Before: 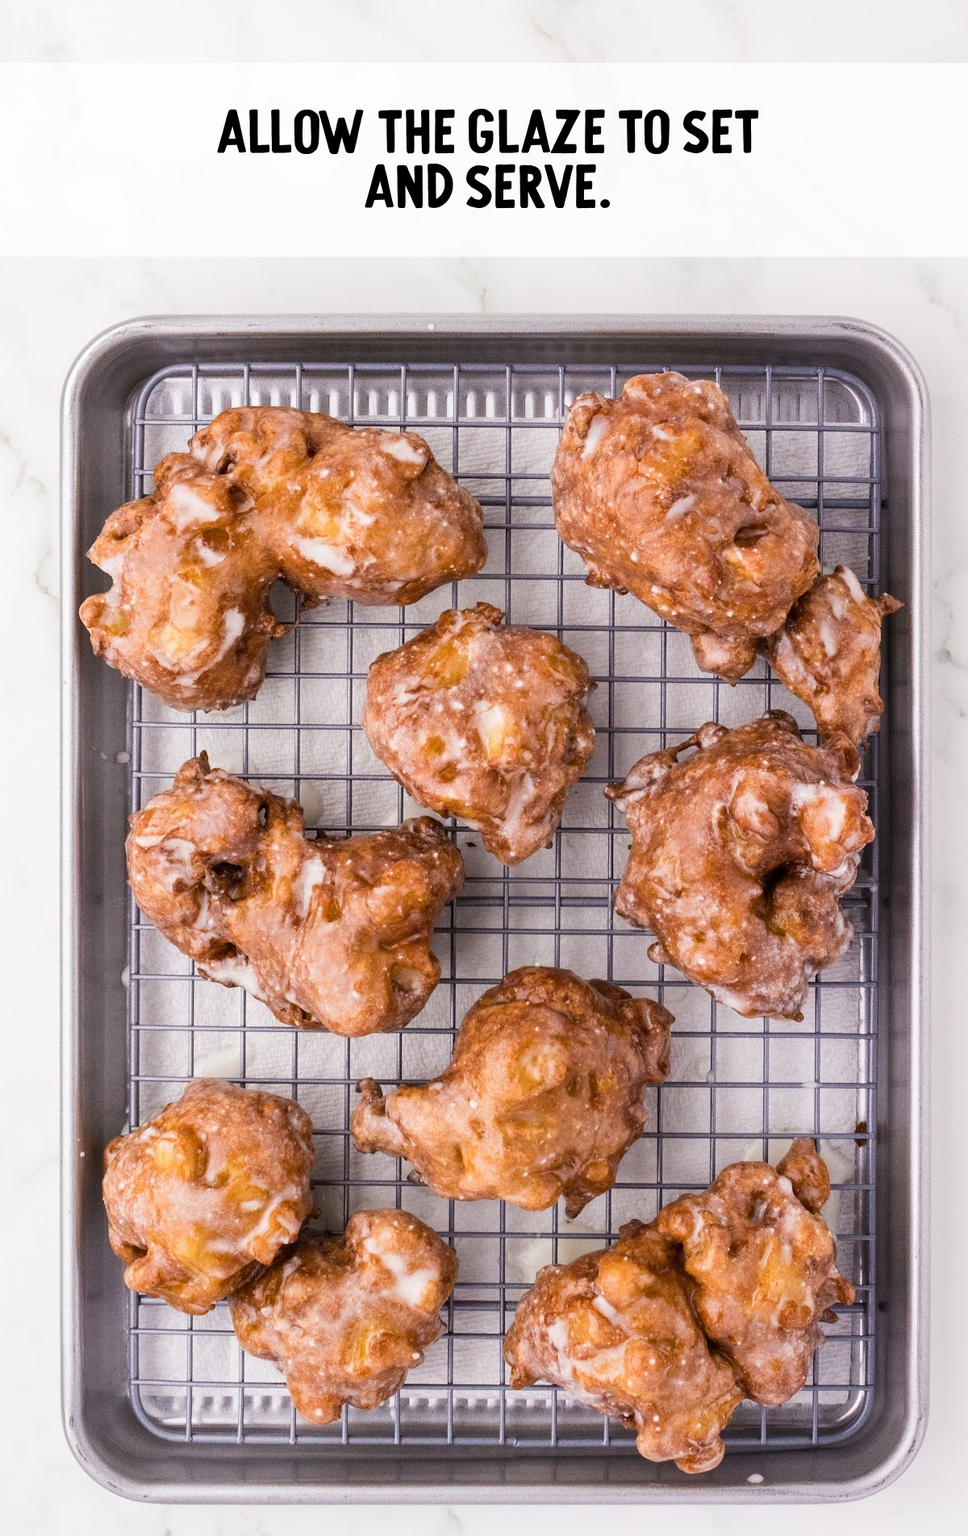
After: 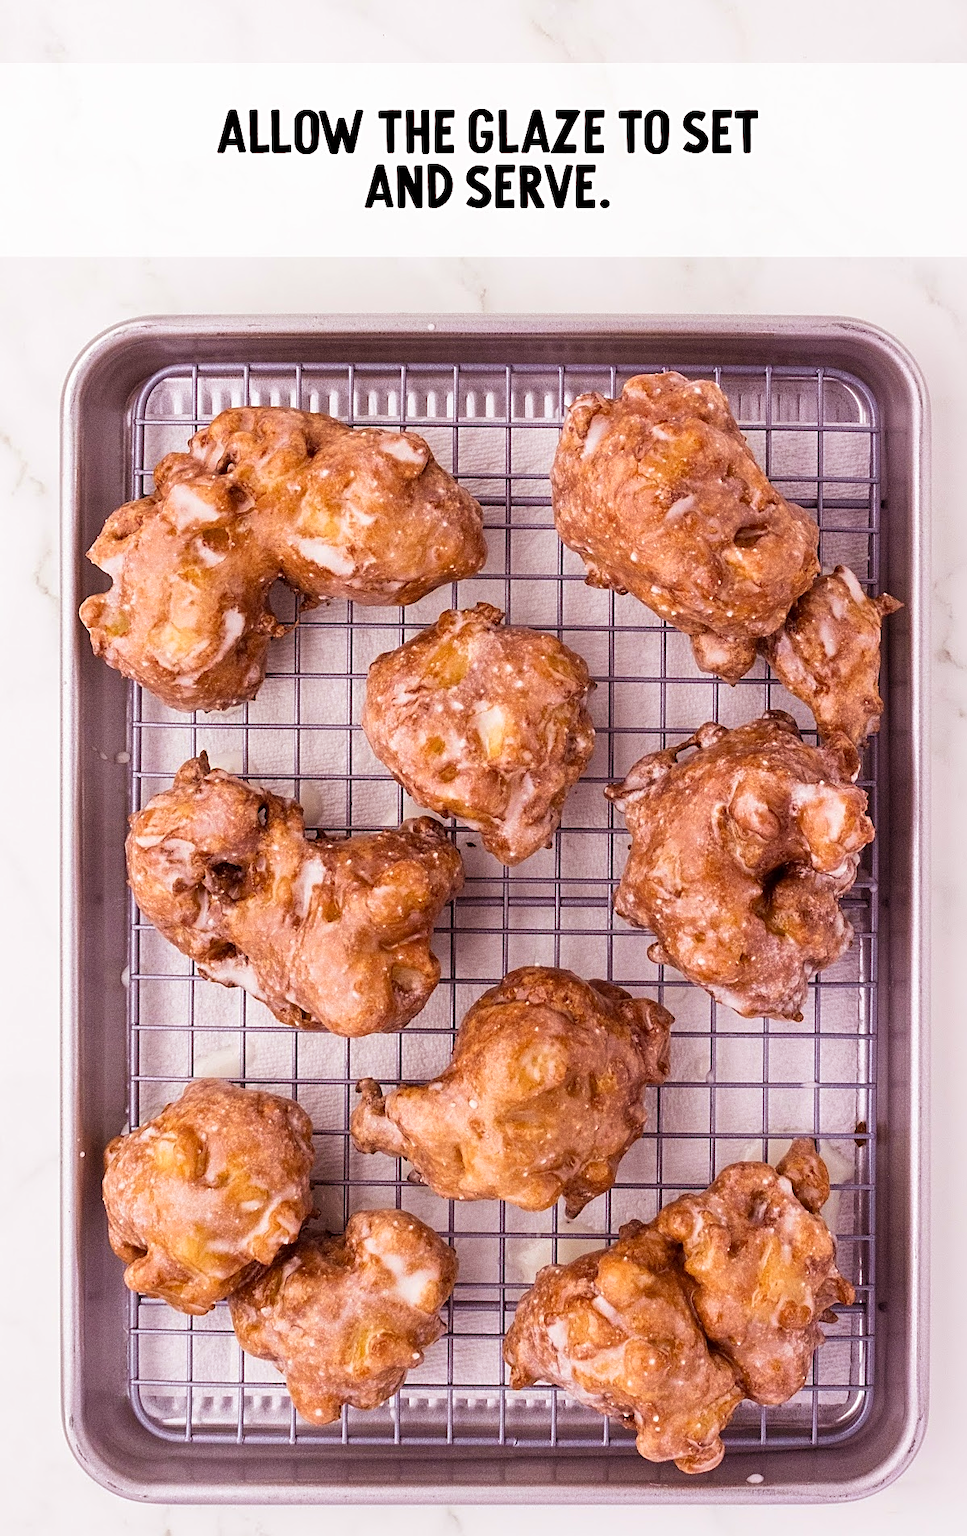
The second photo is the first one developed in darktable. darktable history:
velvia: on, module defaults
rgb levels: mode RGB, independent channels, levels [[0, 0.474, 1], [0, 0.5, 1], [0, 0.5, 1]]
sharpen: on, module defaults
